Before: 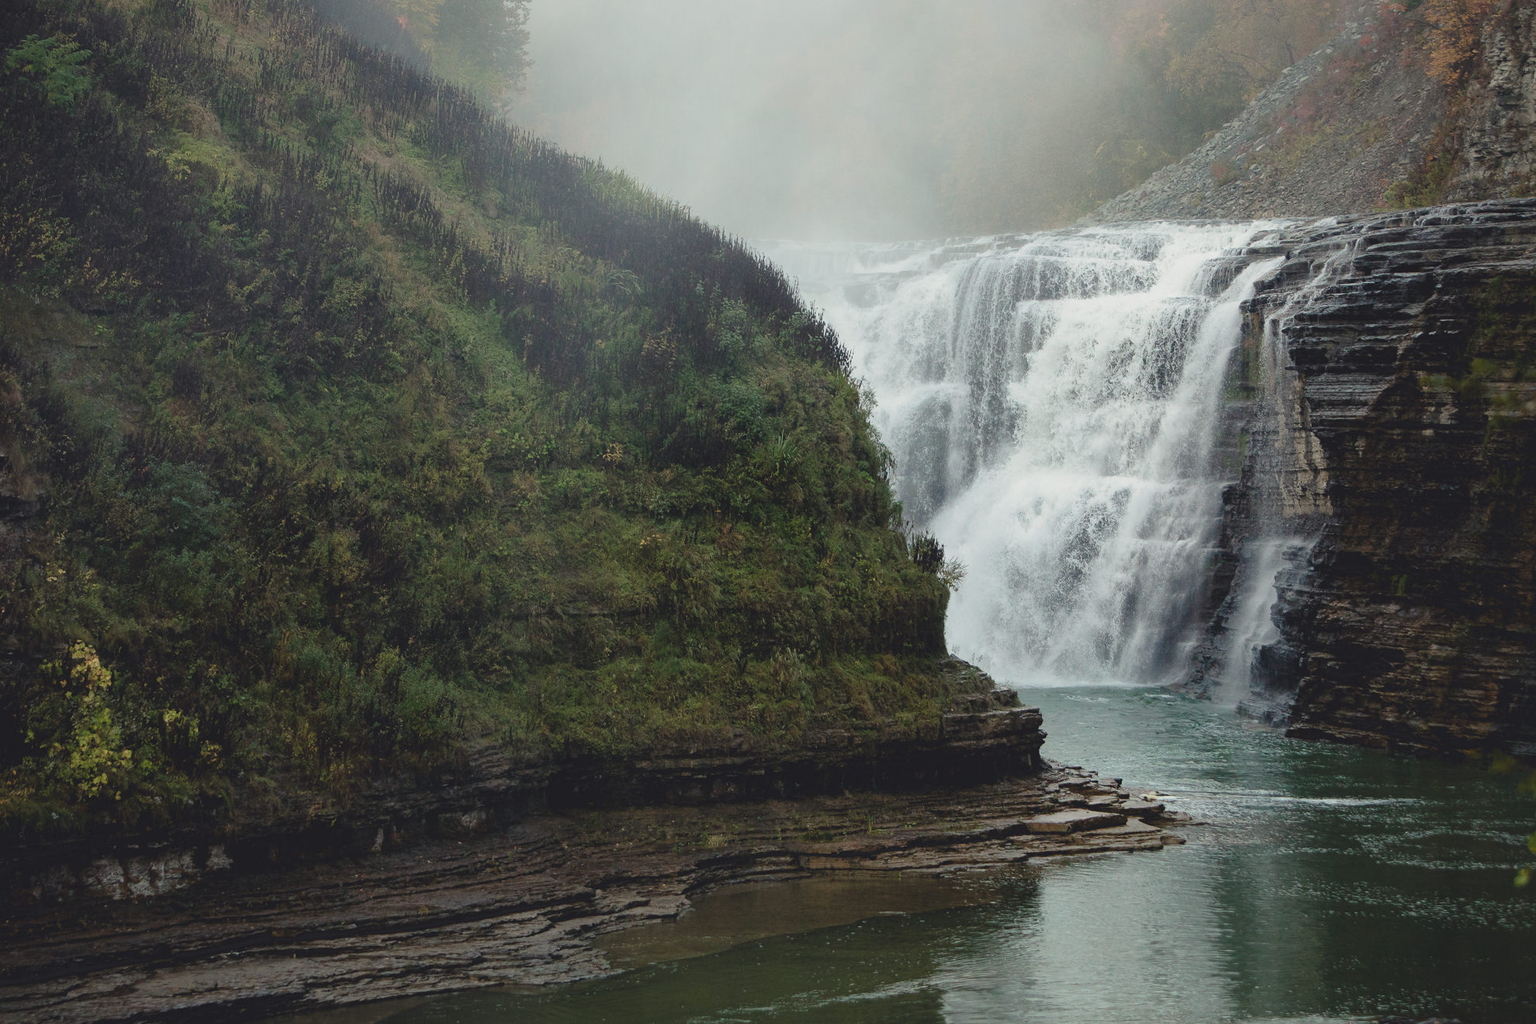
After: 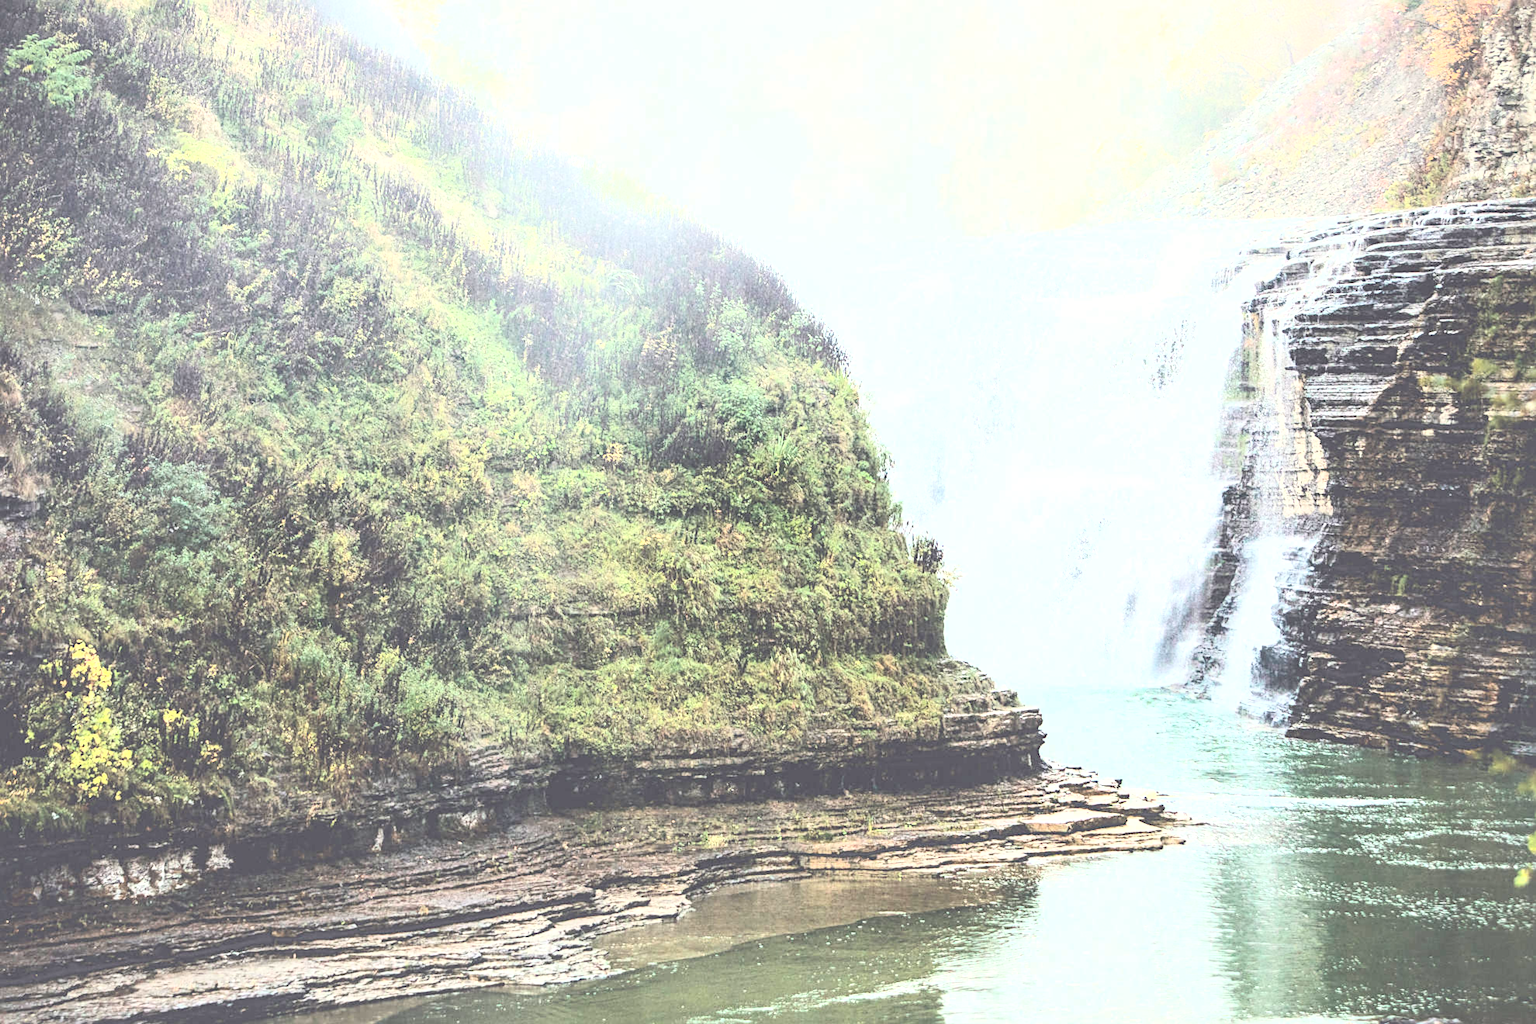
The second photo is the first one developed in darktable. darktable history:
sharpen: on, module defaults
lowpass: radius 0.5, unbound 0
local contrast: on, module defaults
contrast brightness saturation: contrast 0.39, brightness 0.53
exposure: black level correction 0, exposure 2.138 EV, compensate exposure bias true, compensate highlight preservation false
